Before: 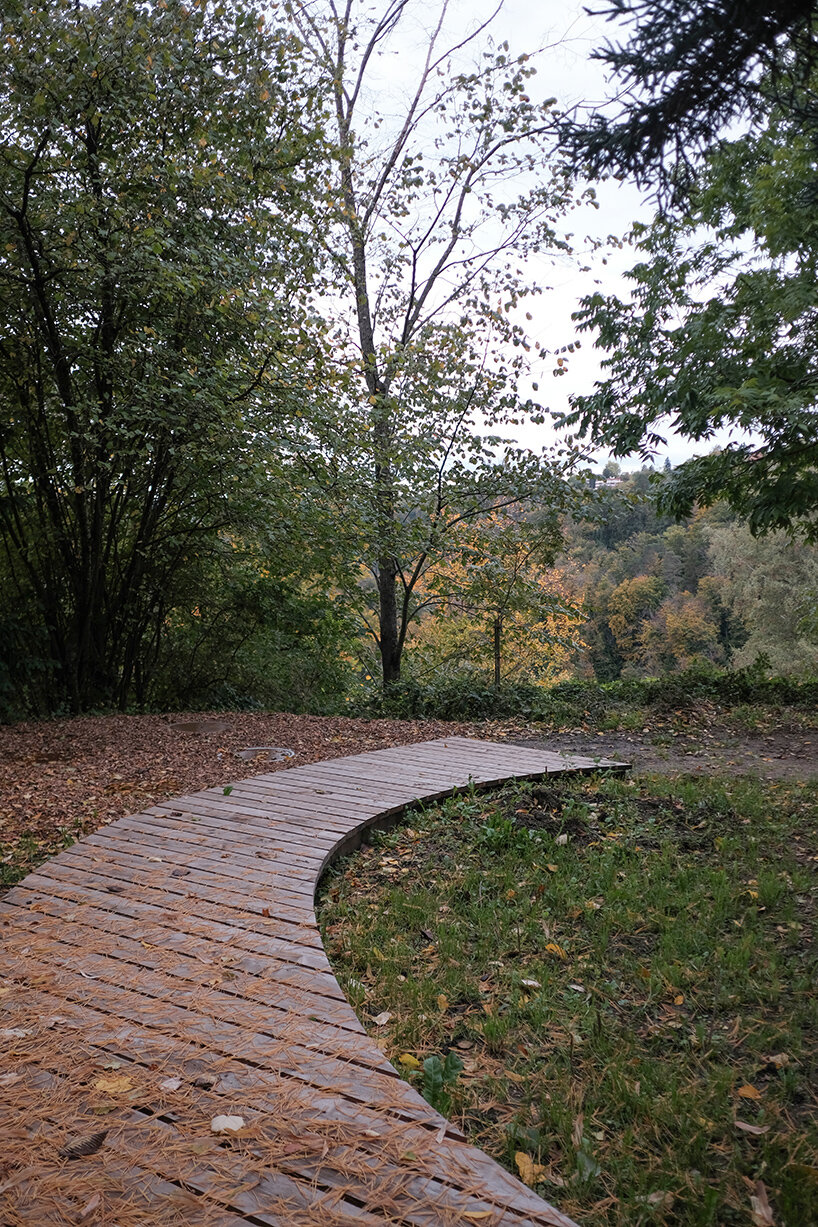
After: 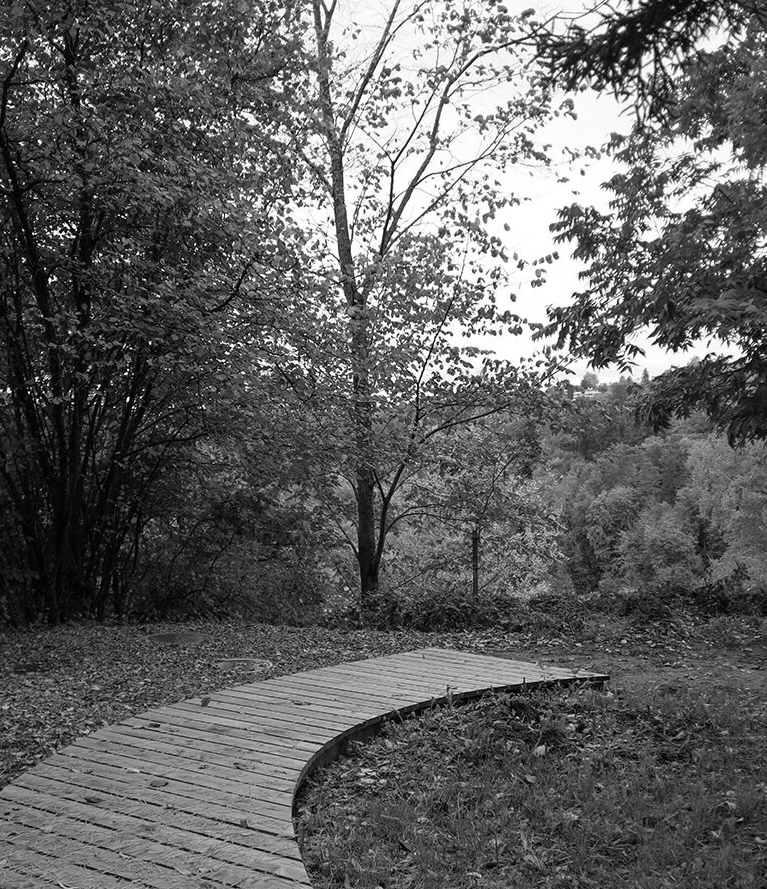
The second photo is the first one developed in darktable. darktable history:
monochrome: a 0, b 0, size 0.5, highlights 0.57
rgb curve: mode RGB, independent channels
crop: left 2.737%, top 7.287%, right 3.421%, bottom 20.179%
